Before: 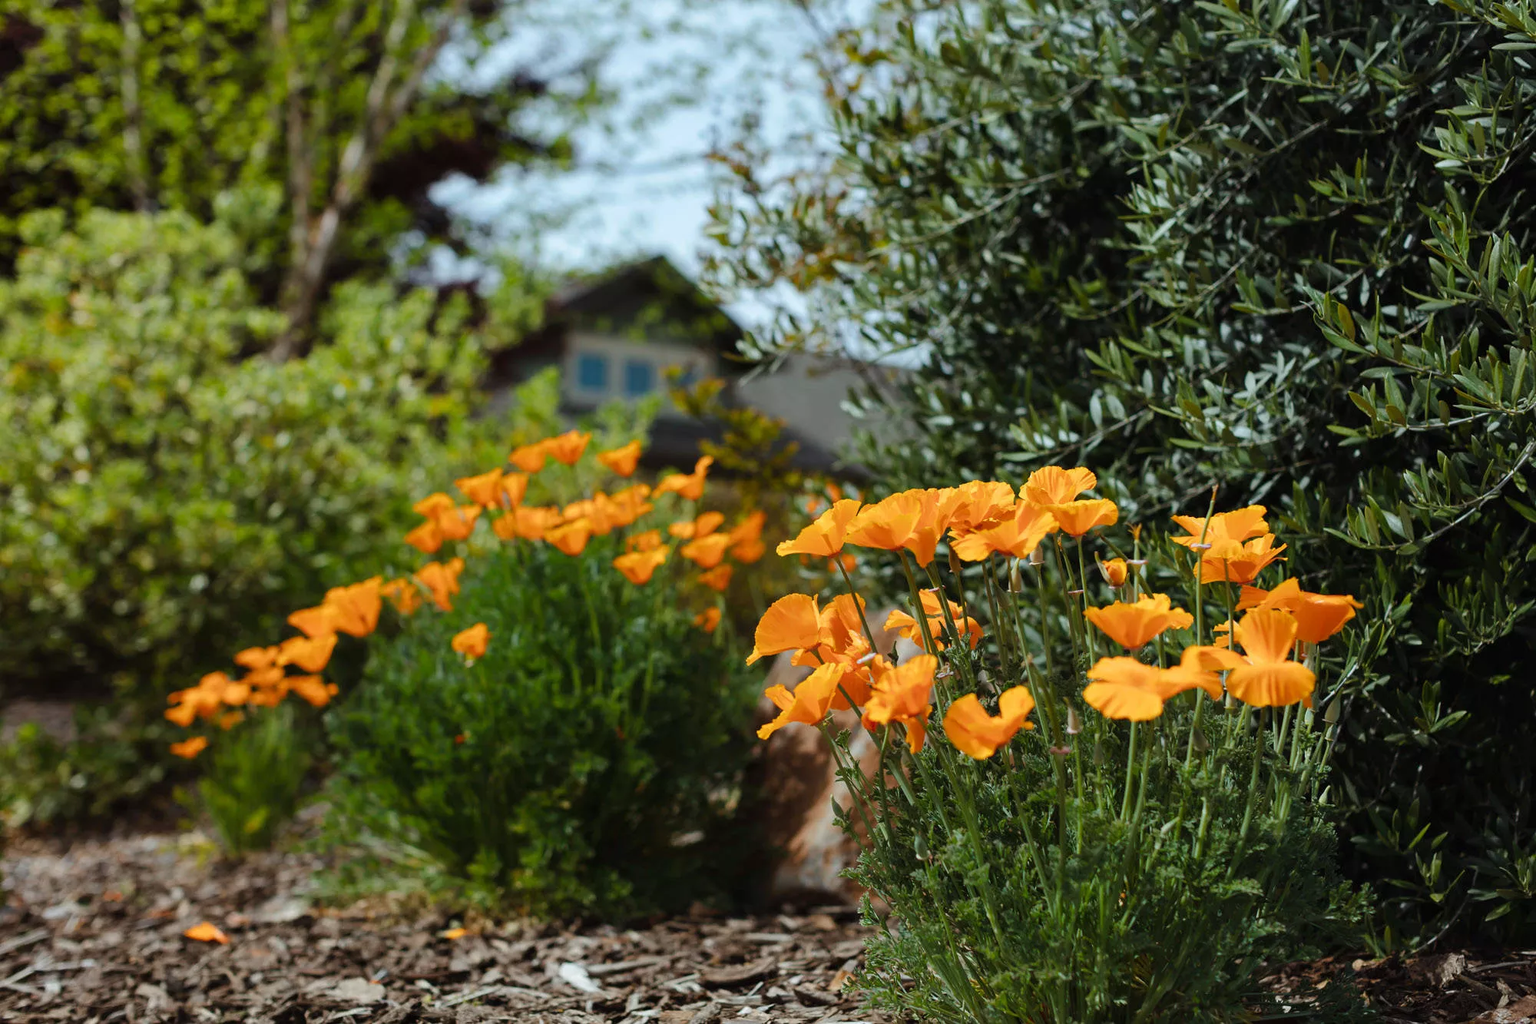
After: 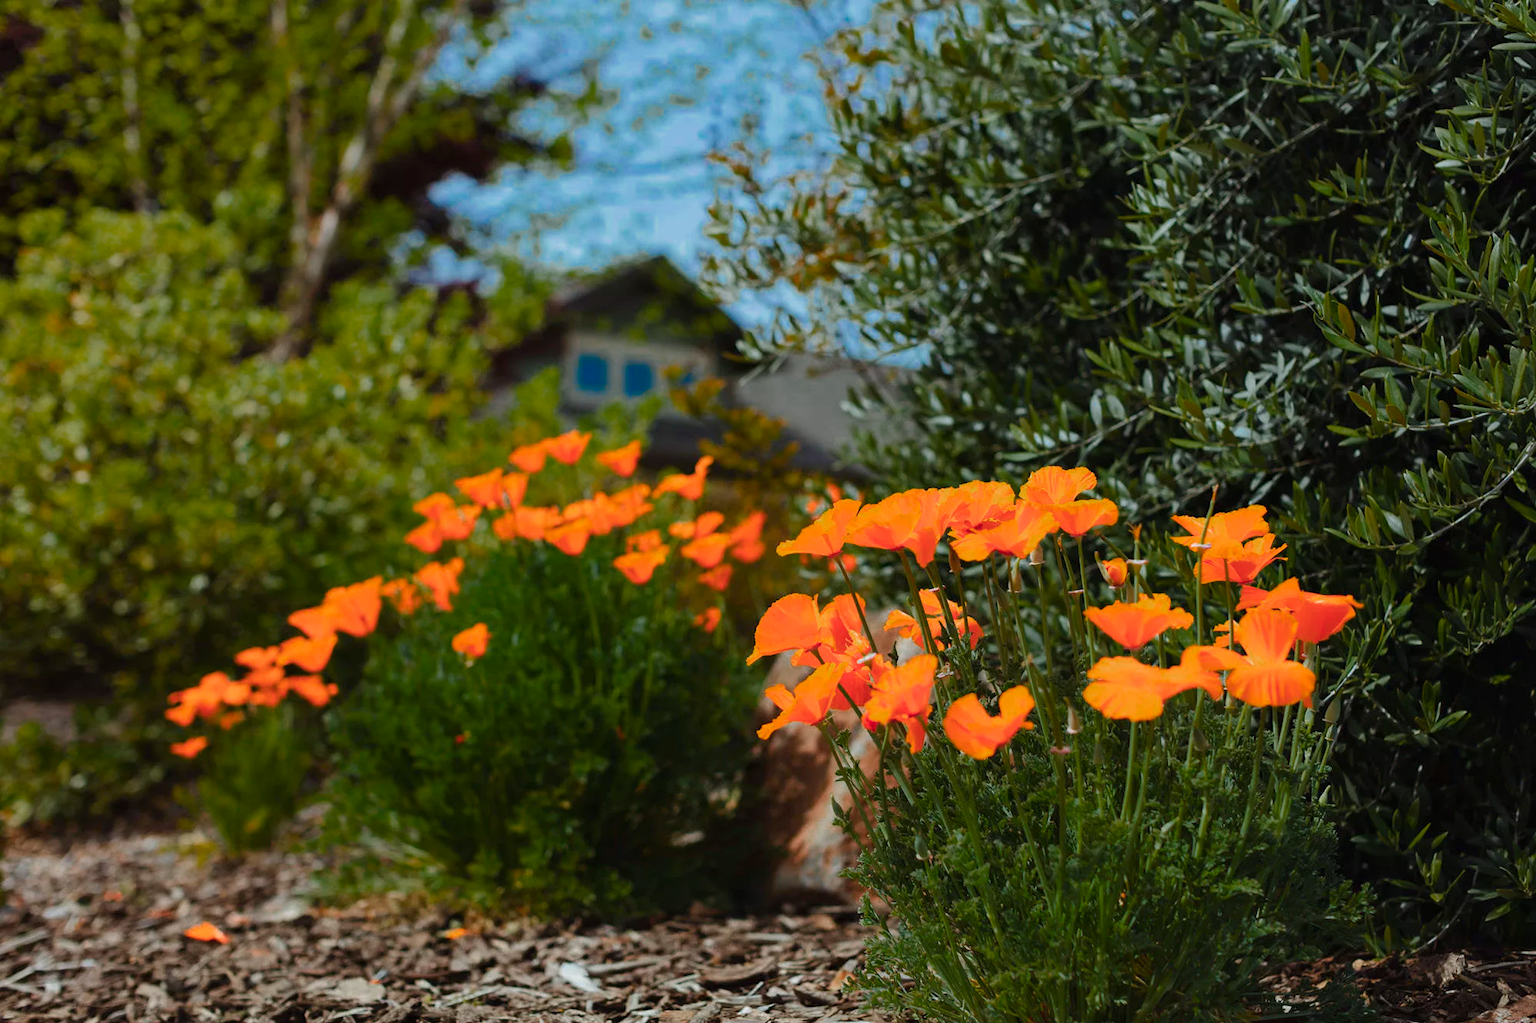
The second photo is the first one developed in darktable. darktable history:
color balance: contrast -0.5%
color zones: curves: ch0 [(0, 0.553) (0.123, 0.58) (0.23, 0.419) (0.468, 0.155) (0.605, 0.132) (0.723, 0.063) (0.833, 0.172) (0.921, 0.468)]; ch1 [(0.025, 0.645) (0.229, 0.584) (0.326, 0.551) (0.537, 0.446) (0.599, 0.911) (0.708, 1) (0.805, 0.944)]; ch2 [(0.086, 0.468) (0.254, 0.464) (0.638, 0.564) (0.702, 0.592) (0.768, 0.564)]
